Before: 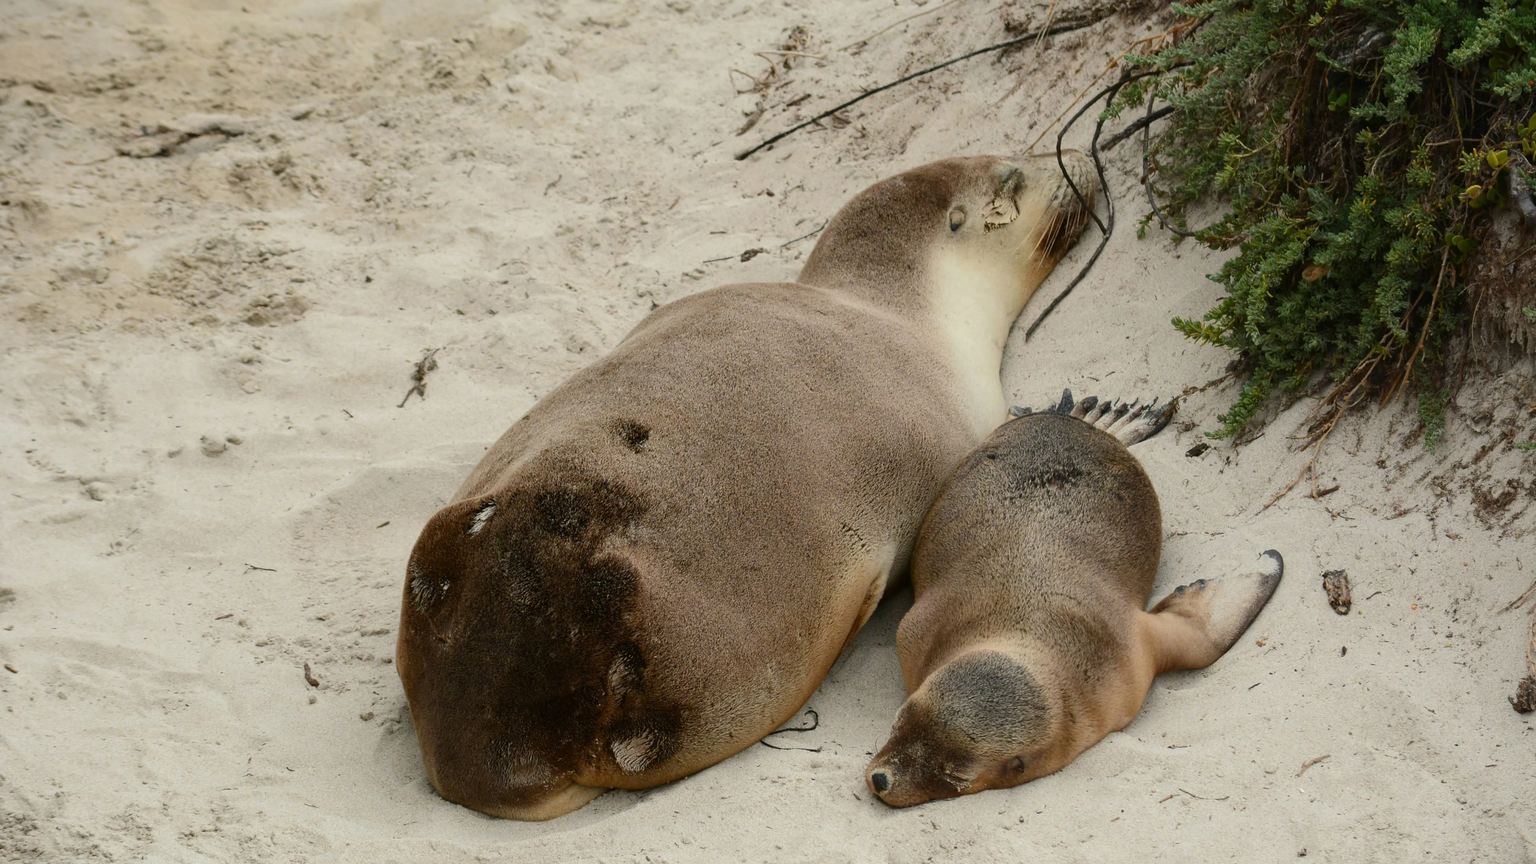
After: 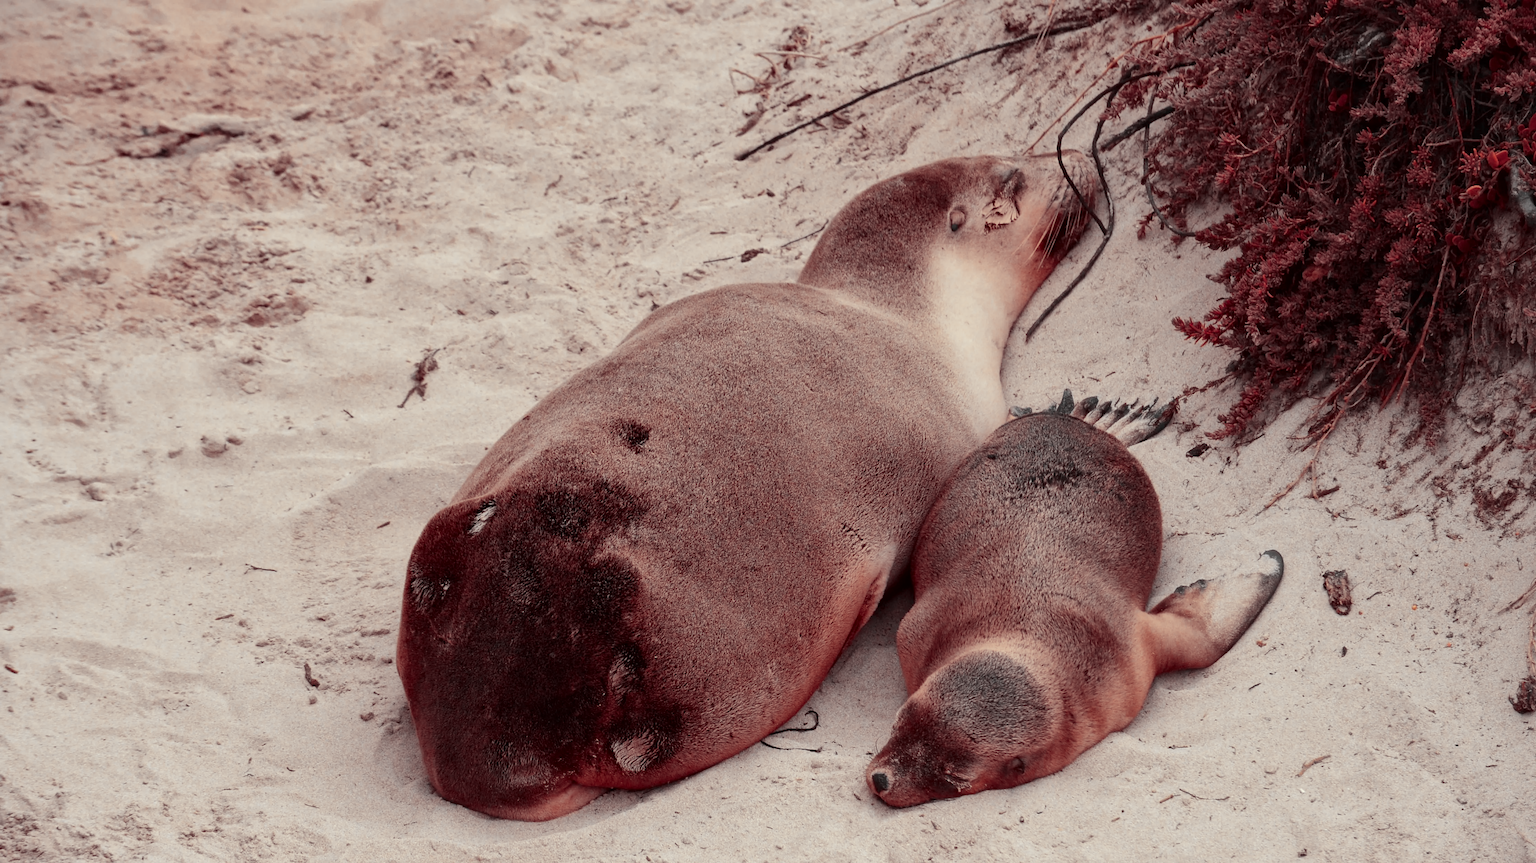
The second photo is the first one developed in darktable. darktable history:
channel mixer "1": red [0, 0.135, 0, 1, 0, 0, 0], green [0, 0.199, 0, 0, 1, 0, 0], blue [0 ×5, 1, 0]
channel mixer: red [0.167, 0, 0, 1, 0, 0, 0], green [-0.151, 0, 0, 0, 1, 0, 0], blue [0.199, 0 ×4, 1, 0] | blend: blend mode darken, opacity 100%; mask: uniform (no mask)
local contrast: mode bilateral grid, contrast 20, coarseness 50, detail 120%, midtone range 0.2
